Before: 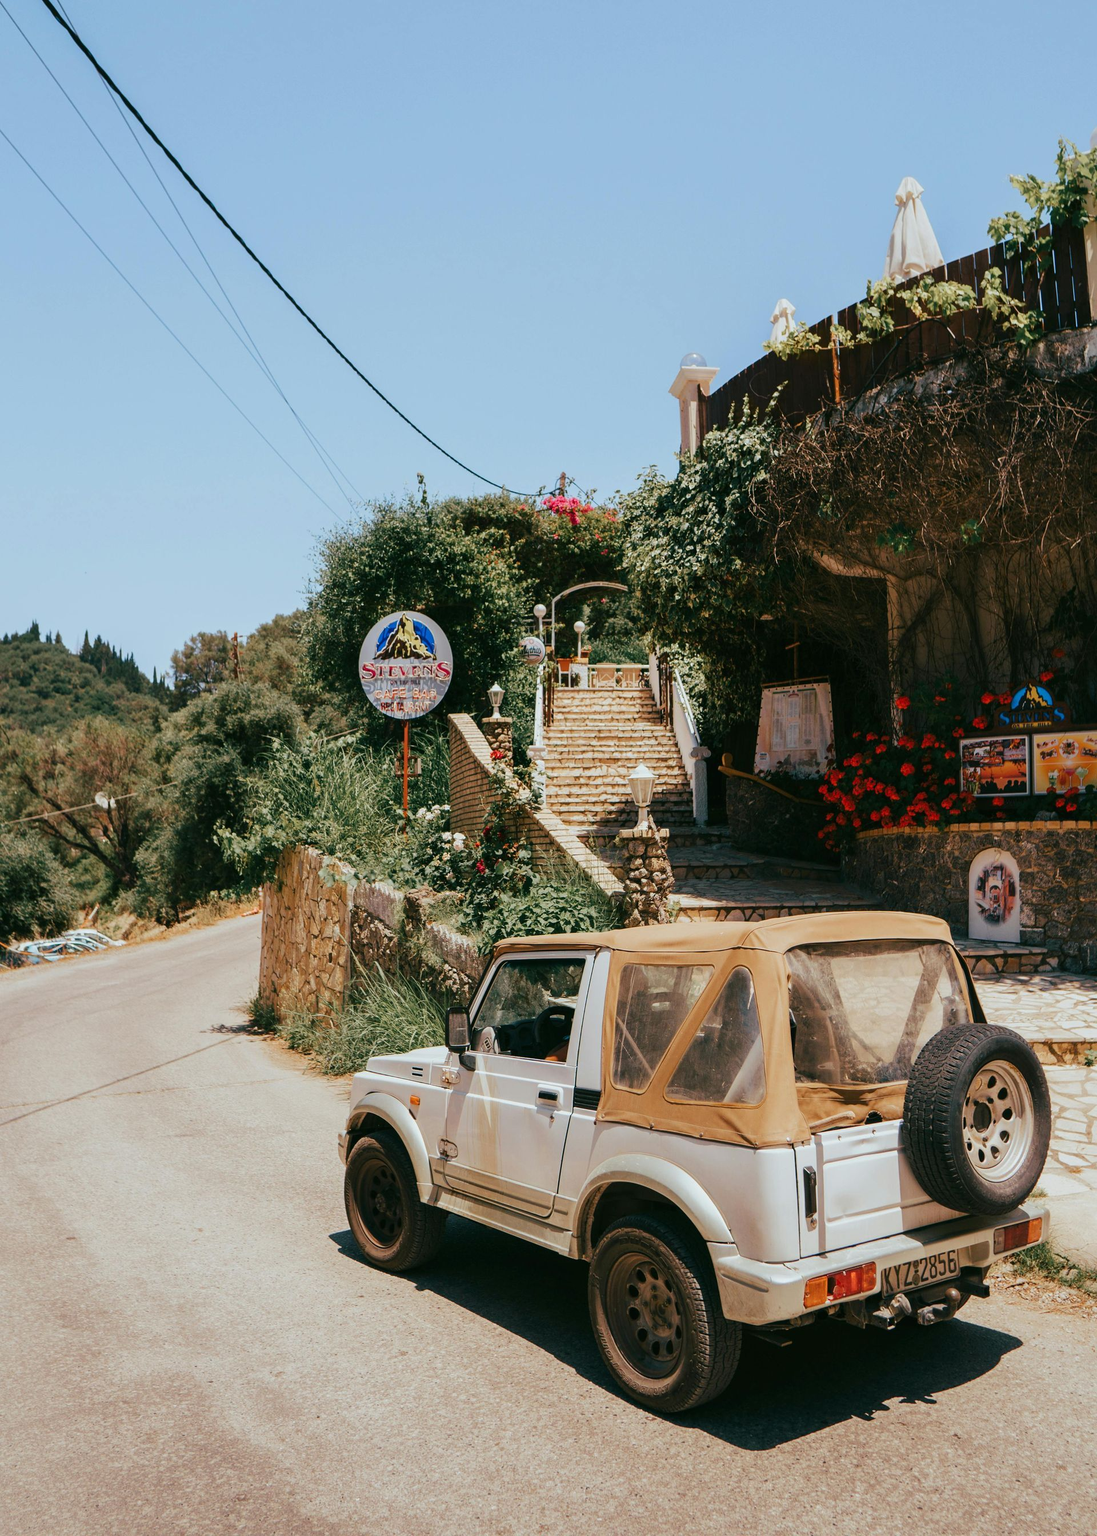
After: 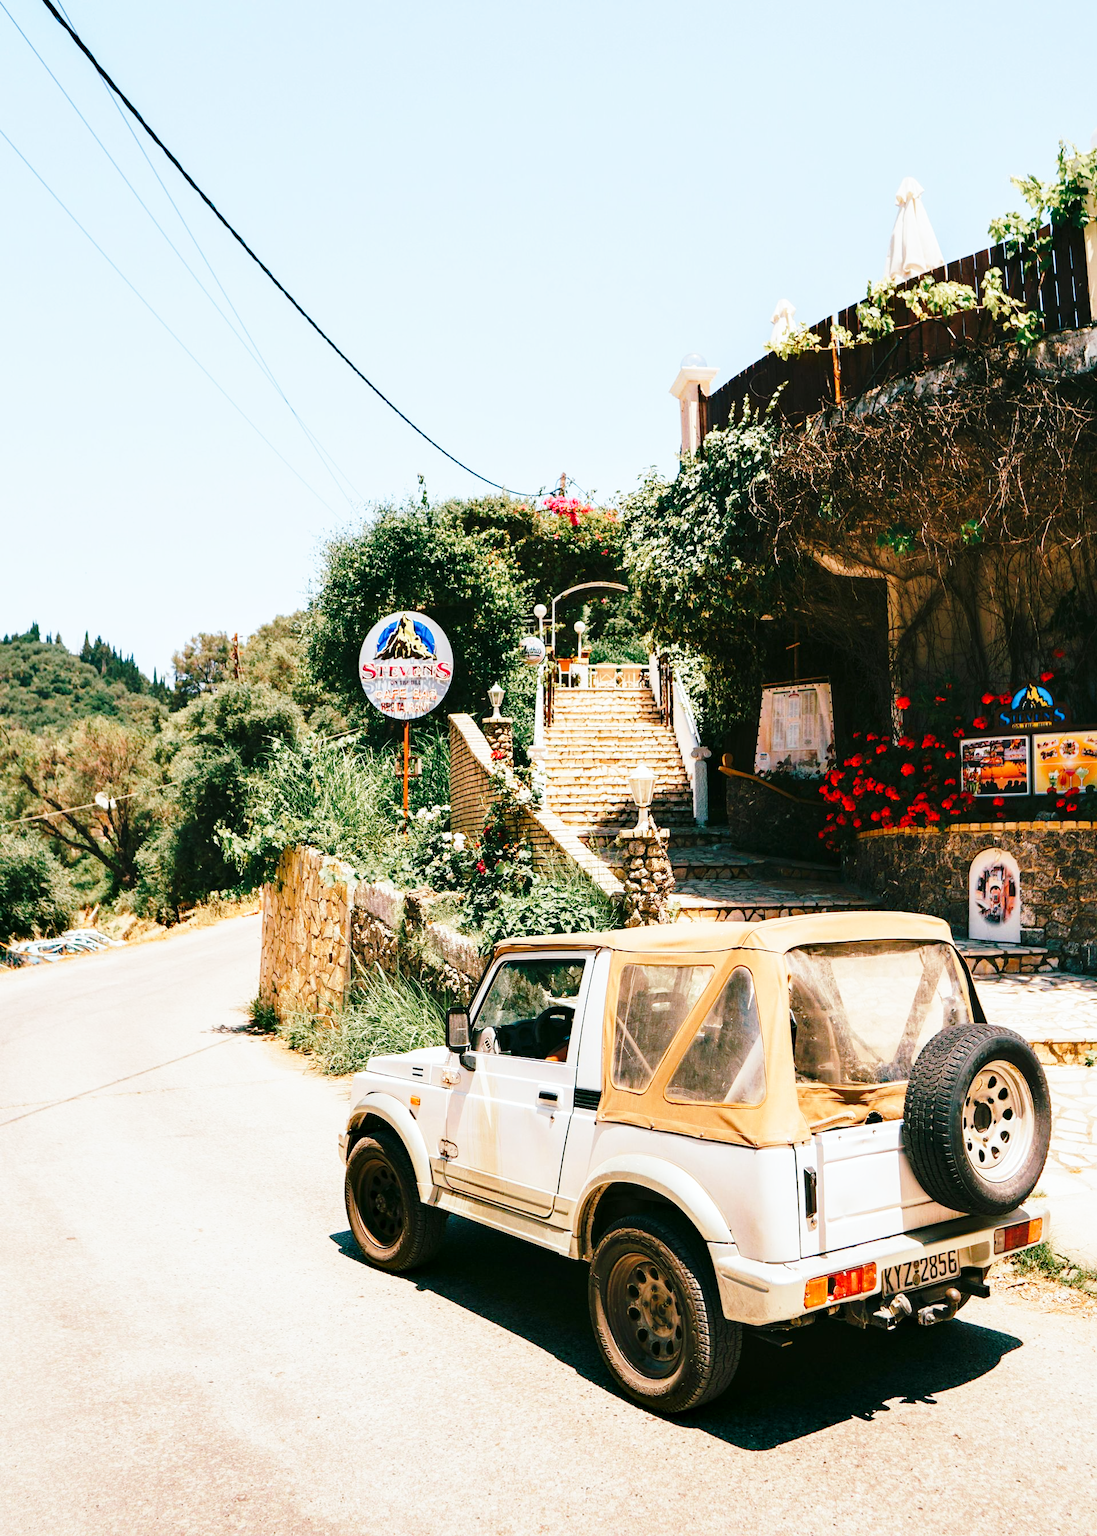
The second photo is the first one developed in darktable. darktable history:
base curve: curves: ch0 [(0, 0) (0.028, 0.03) (0.105, 0.232) (0.387, 0.748) (0.754, 0.968) (1, 1)], fusion 1, exposure shift 0.576, preserve colors none
tone equalizer: on, module defaults
